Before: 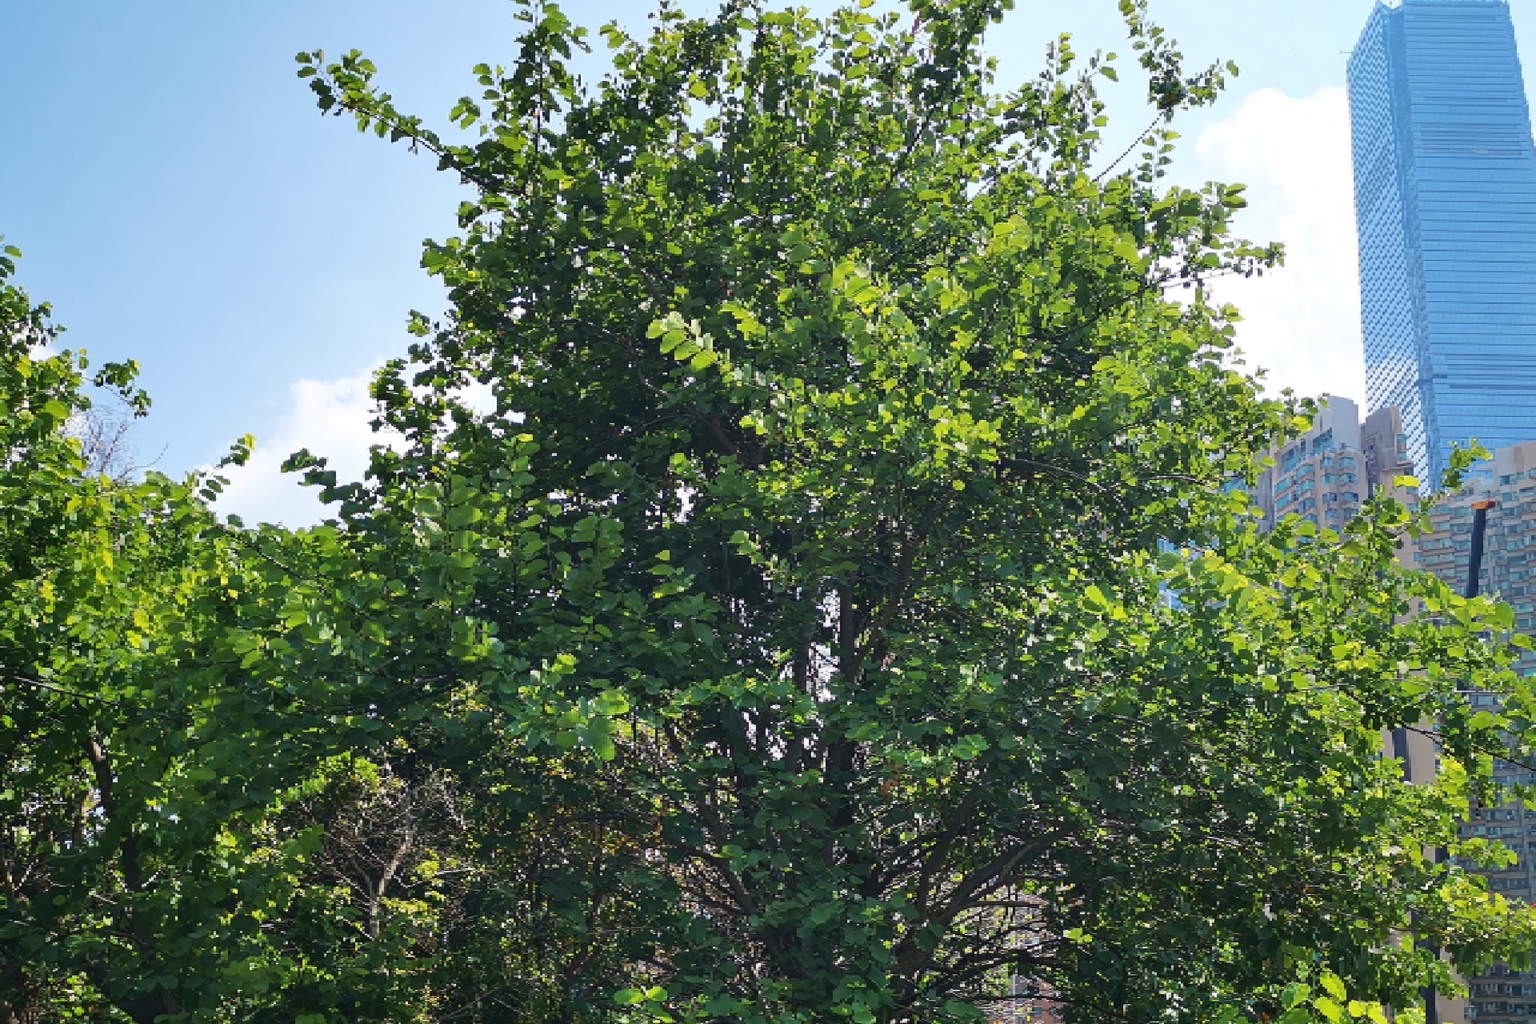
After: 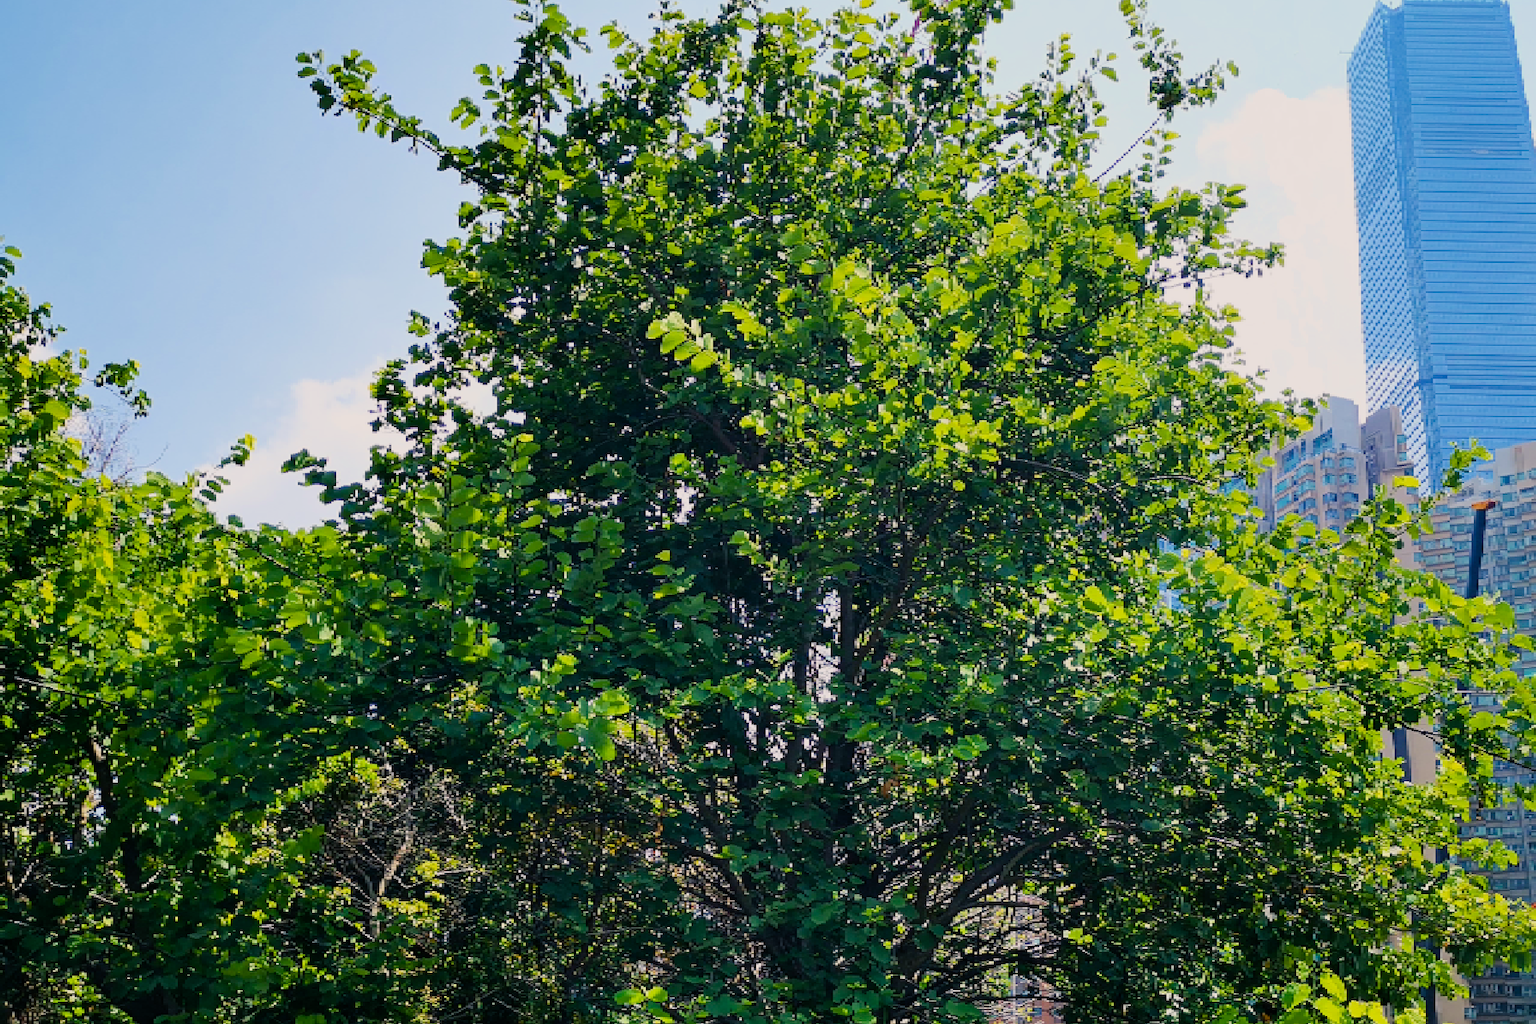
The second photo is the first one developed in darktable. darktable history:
color balance rgb: shadows lift › chroma 4.21%, shadows lift › hue 252.22°, highlights gain › chroma 1.36%, highlights gain › hue 50.24°, perceptual saturation grading › mid-tones 6.33%, perceptual saturation grading › shadows 72.44%, perceptual brilliance grading › highlights 11.59%, contrast 5.05%
filmic rgb: black relative exposure -7.15 EV, white relative exposure 5.36 EV, hardness 3.02, color science v6 (2022)
